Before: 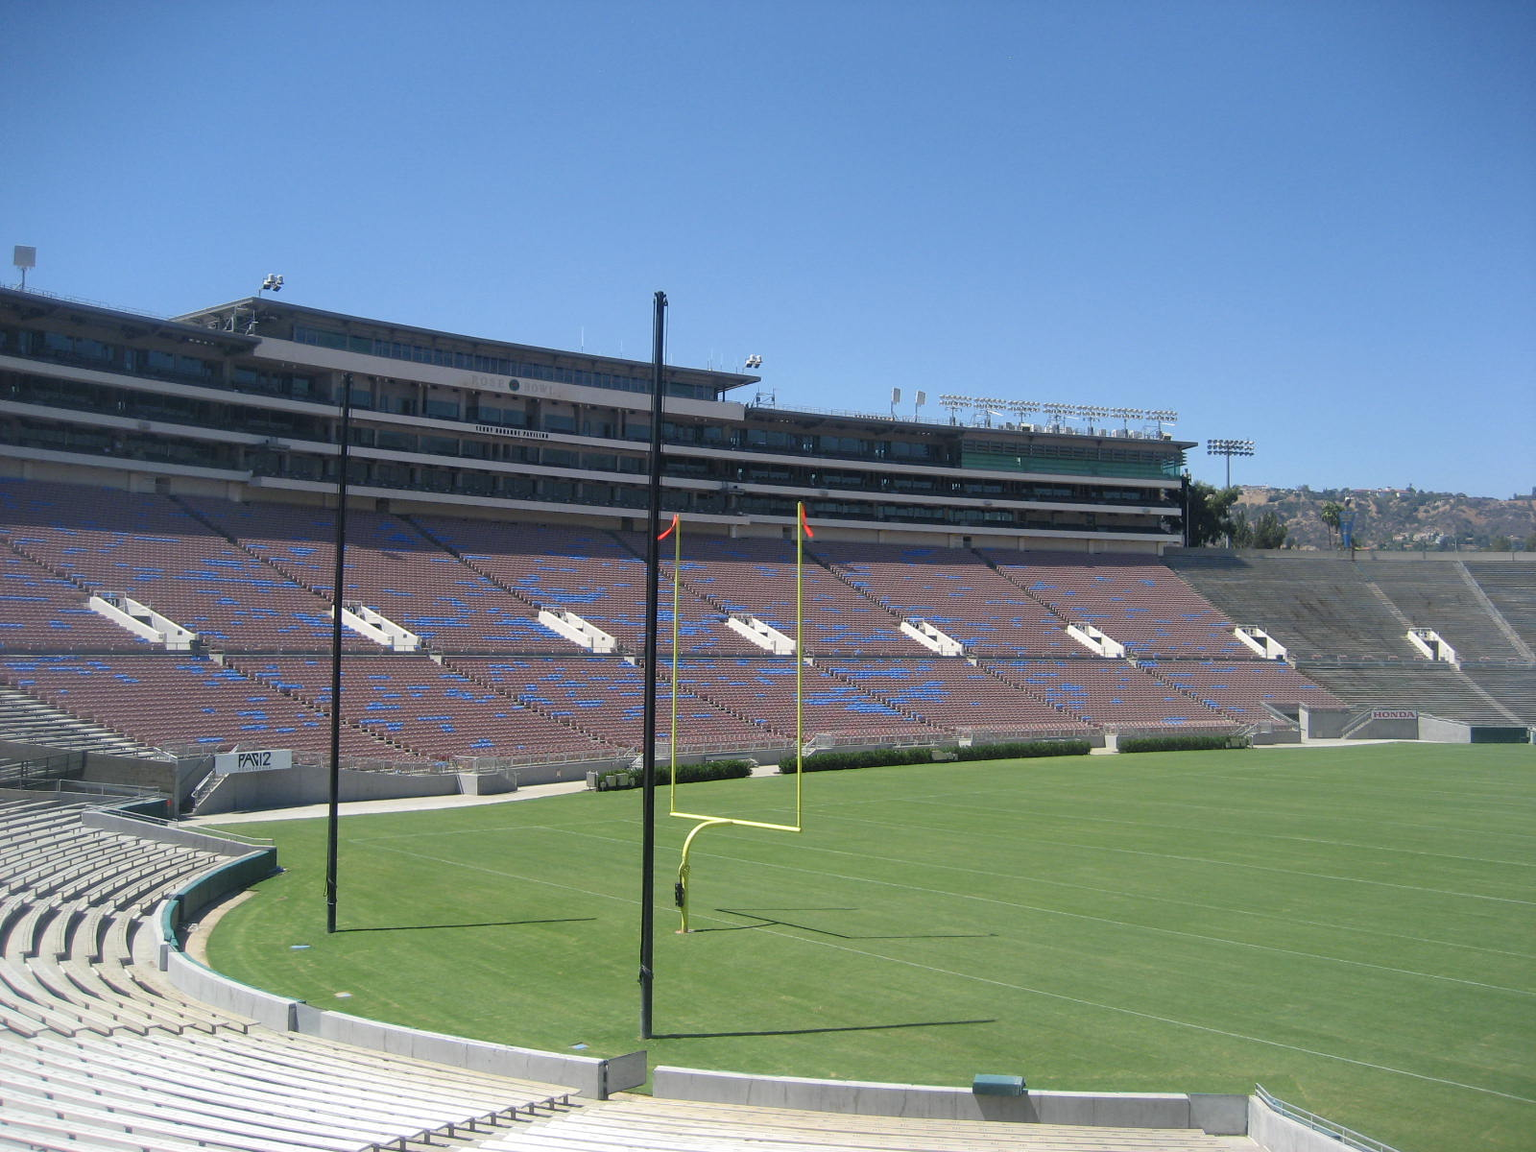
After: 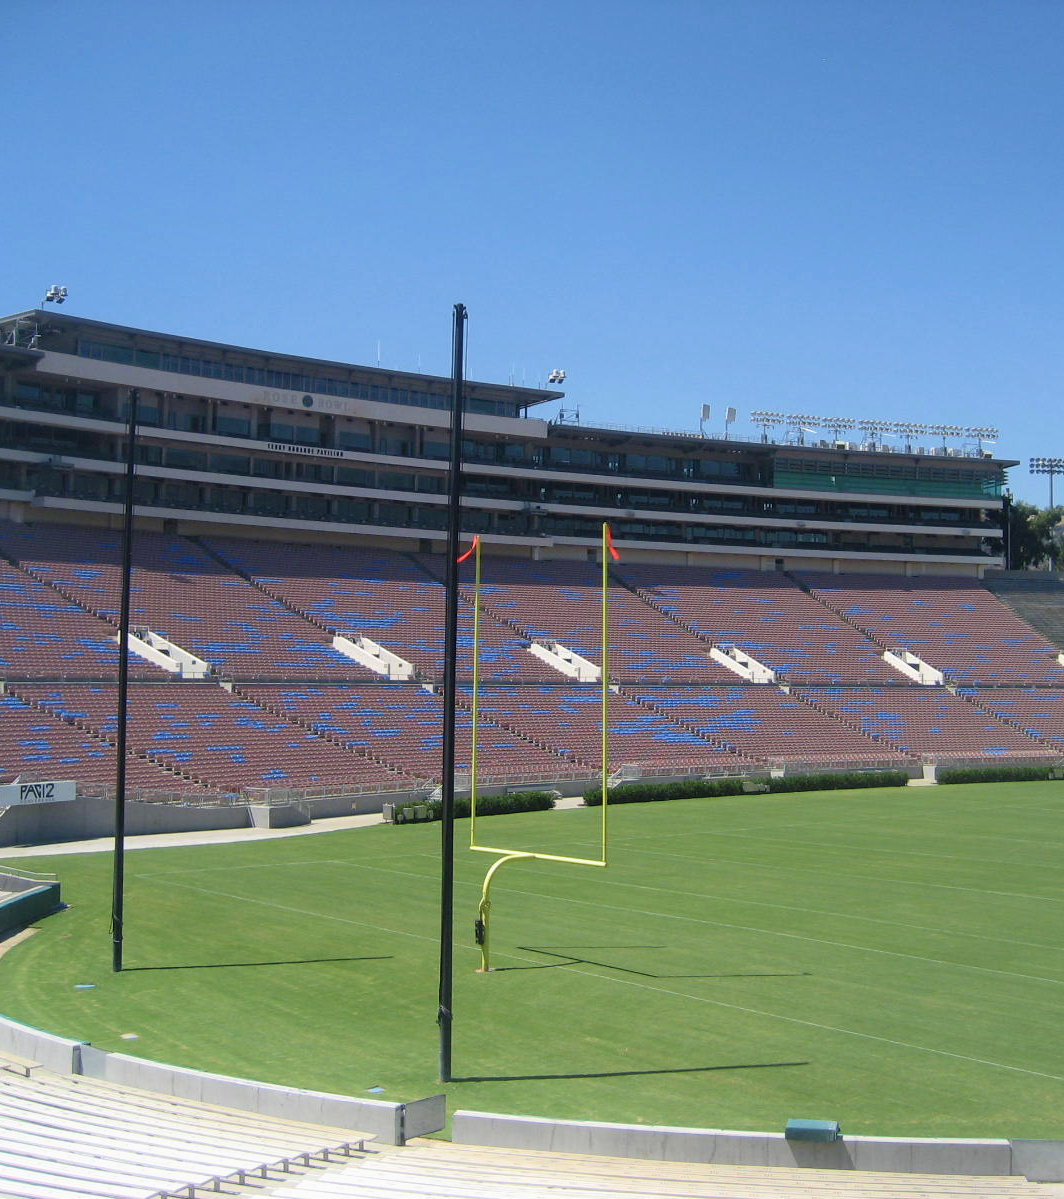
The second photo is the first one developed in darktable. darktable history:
crop and rotate: left 14.31%, right 19.181%
tone equalizer: on, module defaults
shadows and highlights: shadows -26.05, highlights 47.97, soften with gaussian
exposure: exposure -0.069 EV, compensate highlight preservation false
velvia: on, module defaults
